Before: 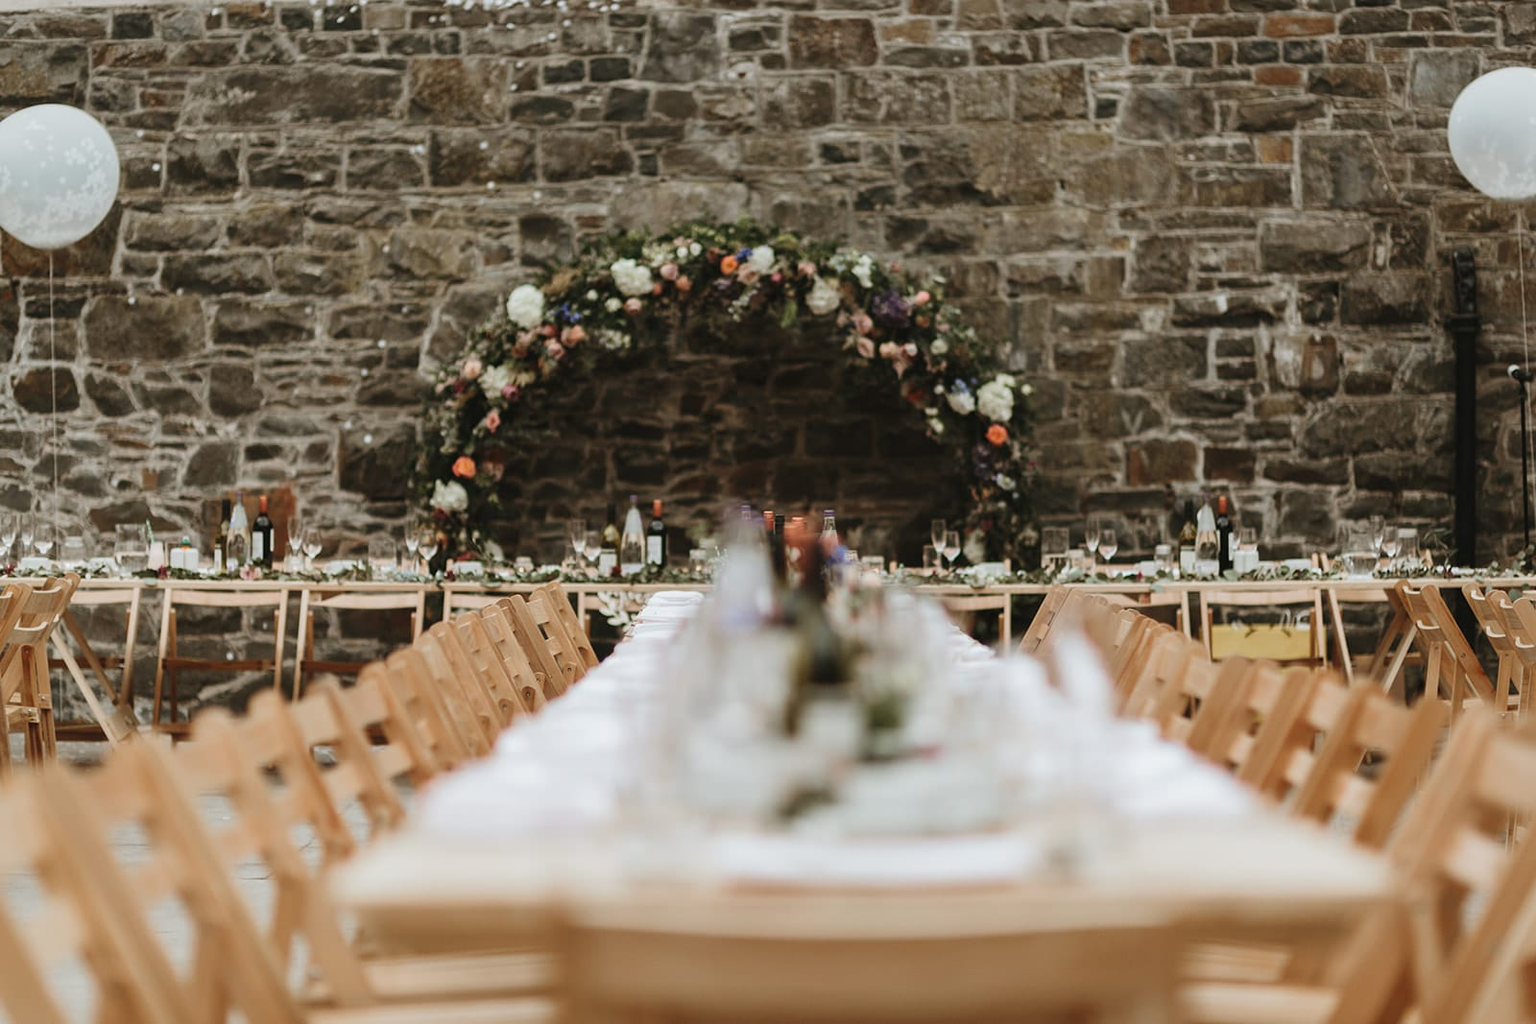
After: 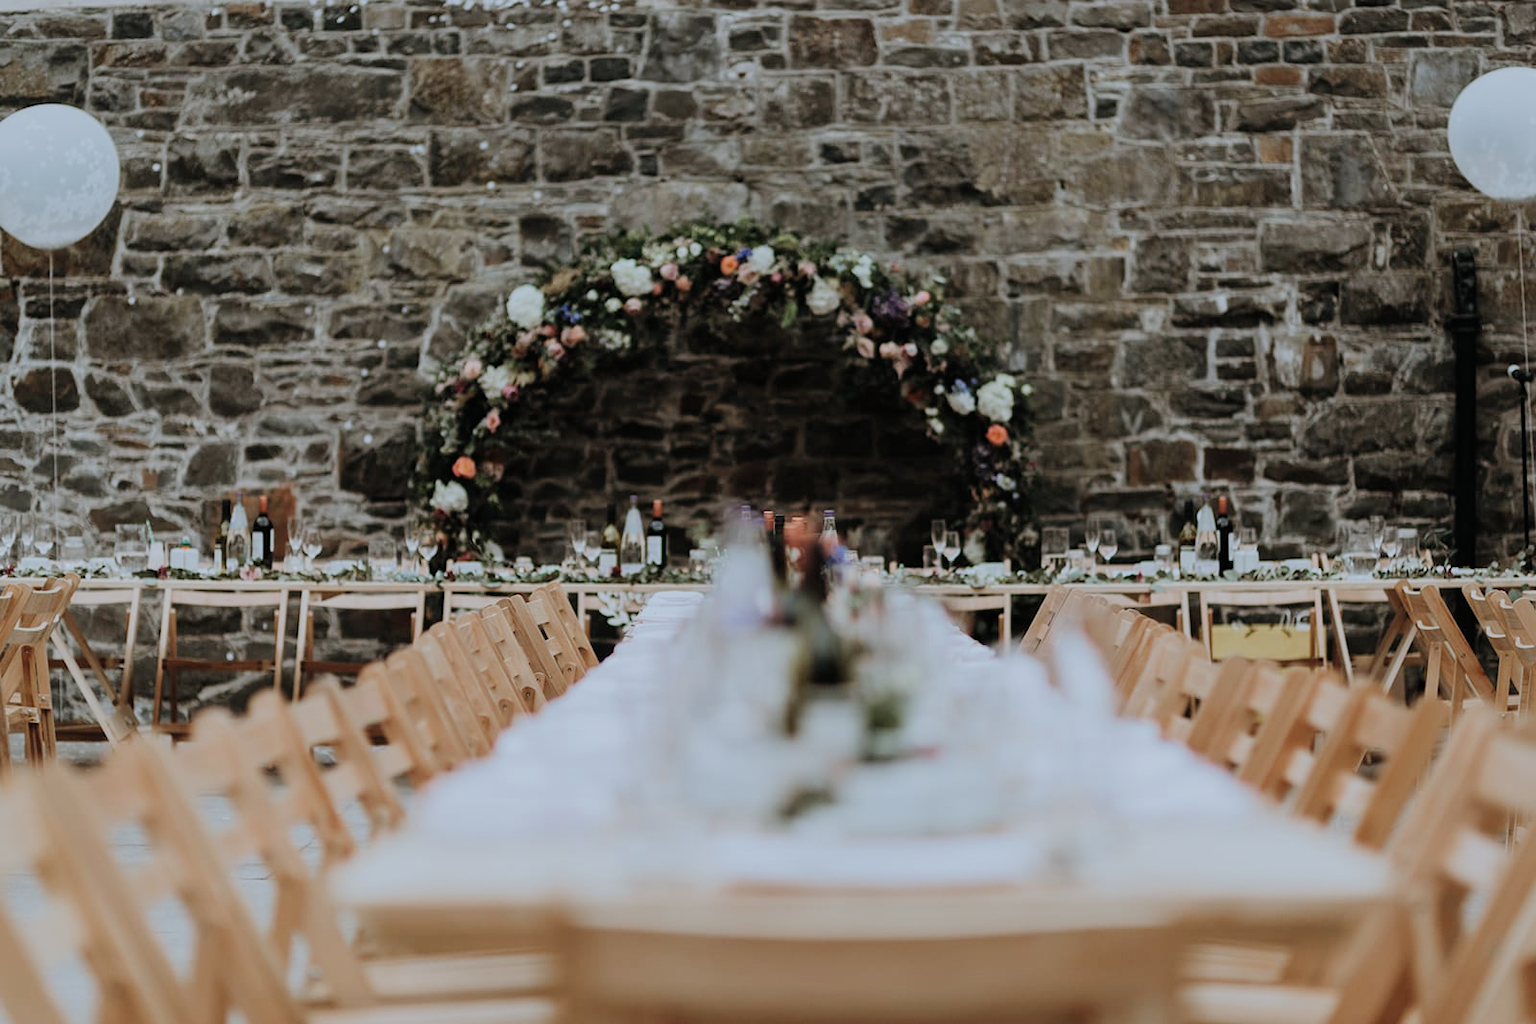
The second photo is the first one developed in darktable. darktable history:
filmic rgb: black relative exposure -7.65 EV, white relative exposure 4.56 EV, hardness 3.61
color calibration: x 0.37, y 0.382, temperature 4313.32 K
